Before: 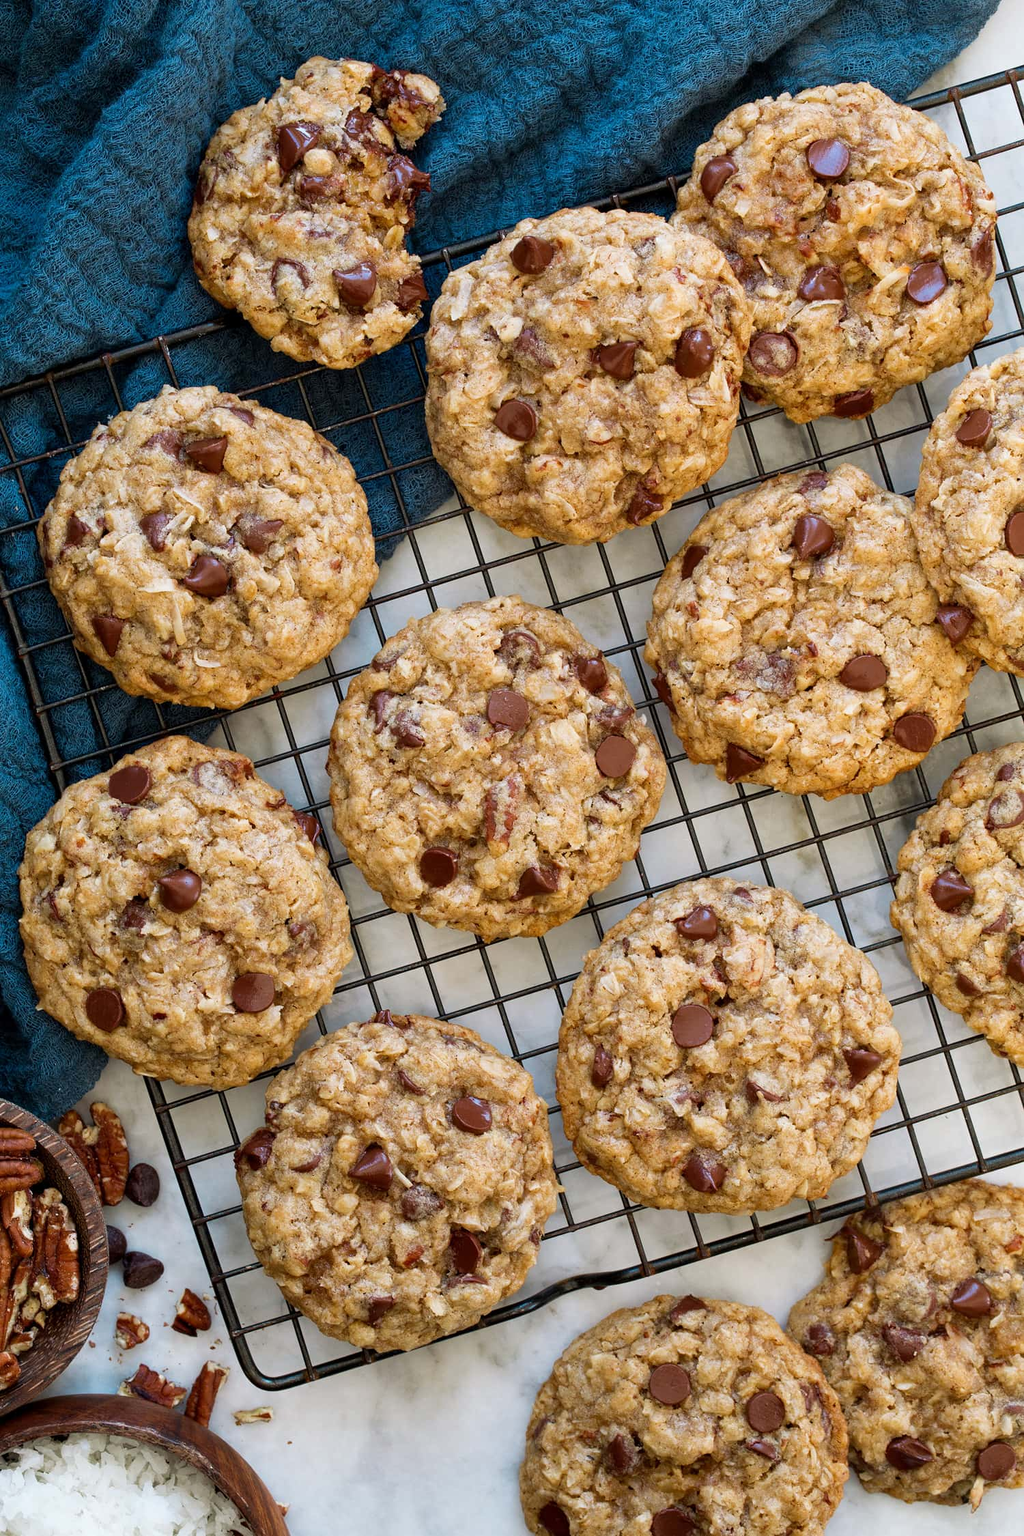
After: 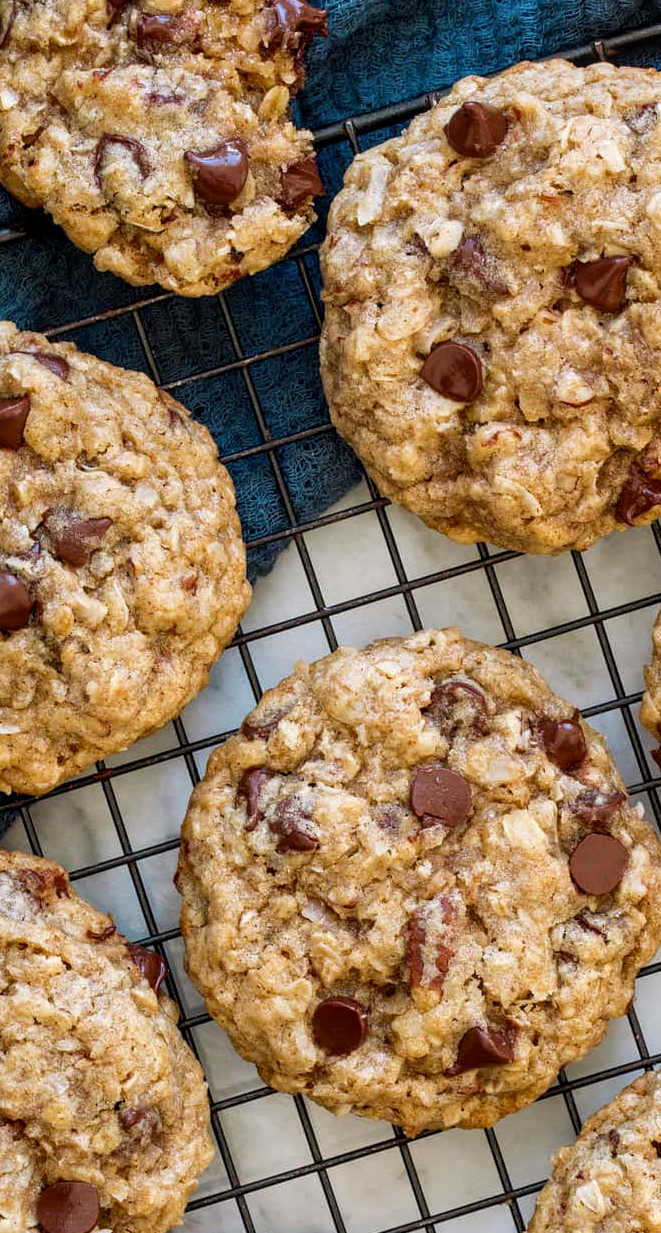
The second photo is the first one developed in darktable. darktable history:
crop: left 20.248%, top 10.86%, right 35.675%, bottom 34.321%
local contrast: detail 130%
